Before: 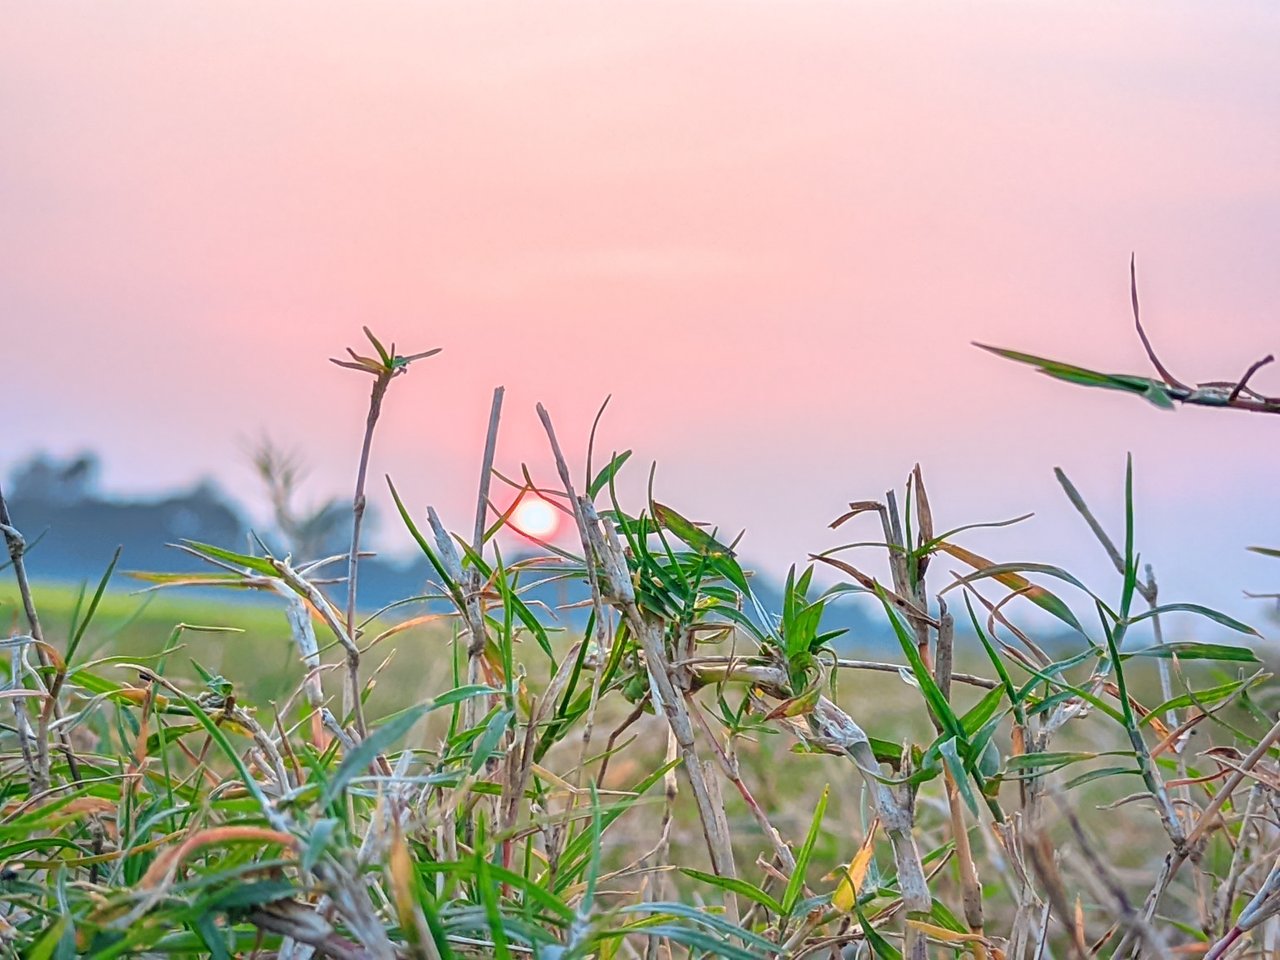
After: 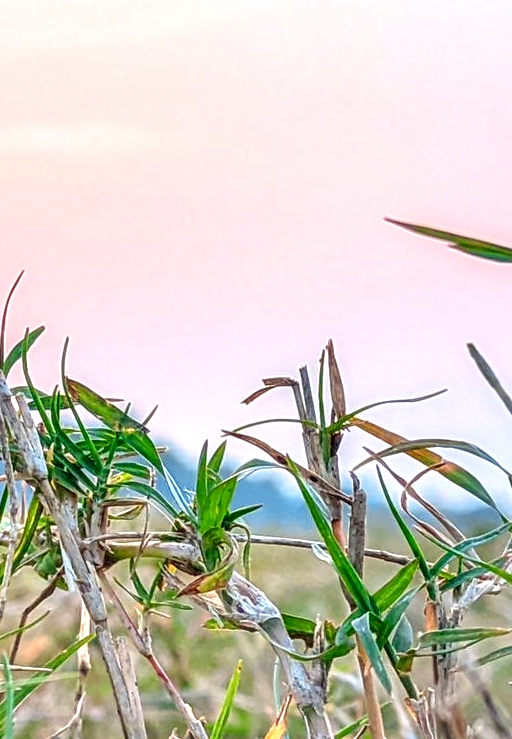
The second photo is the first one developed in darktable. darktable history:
local contrast: highlights 58%, detail 146%
exposure: black level correction 0.001, exposure 0.5 EV, compensate exposure bias true, compensate highlight preservation false
crop: left 45.914%, top 12.949%, right 14.029%, bottom 9.991%
